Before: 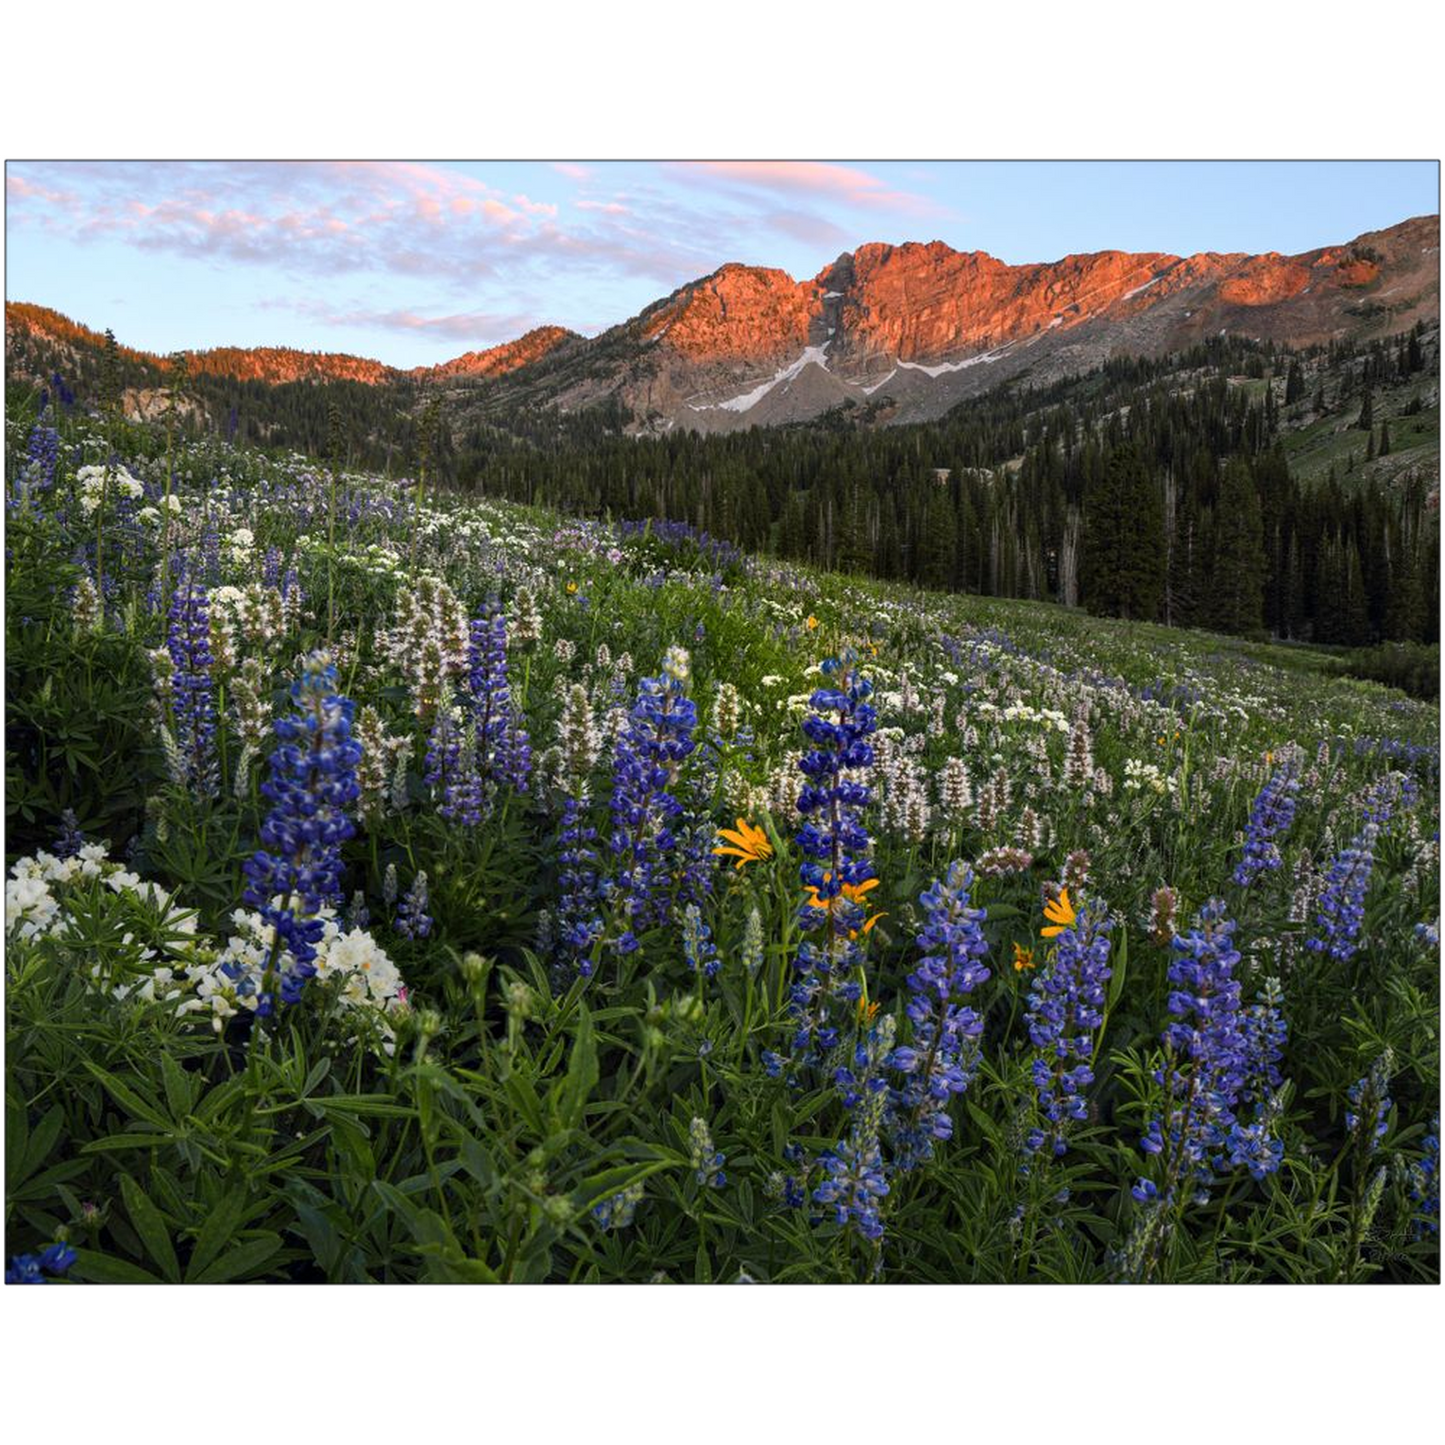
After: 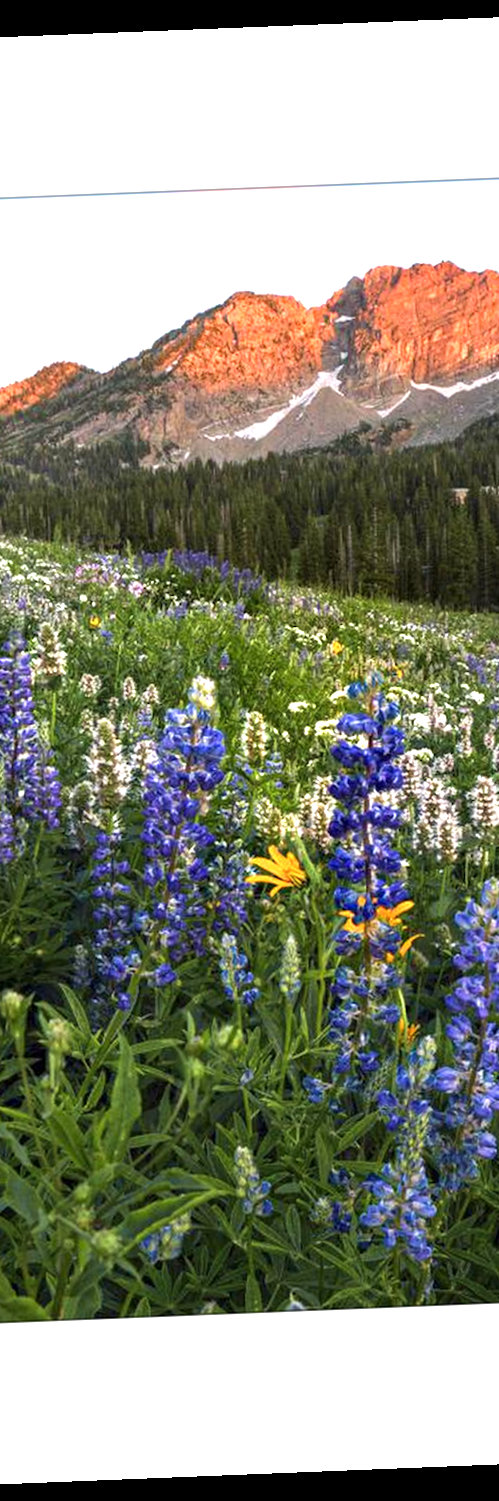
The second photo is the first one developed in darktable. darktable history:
rotate and perspective: rotation -2.29°, automatic cropping off
velvia: on, module defaults
color balance: input saturation 99%
exposure: exposure 0.999 EV, compensate highlight preservation false
crop: left 33.36%, right 33.36%
haze removal: adaptive false
